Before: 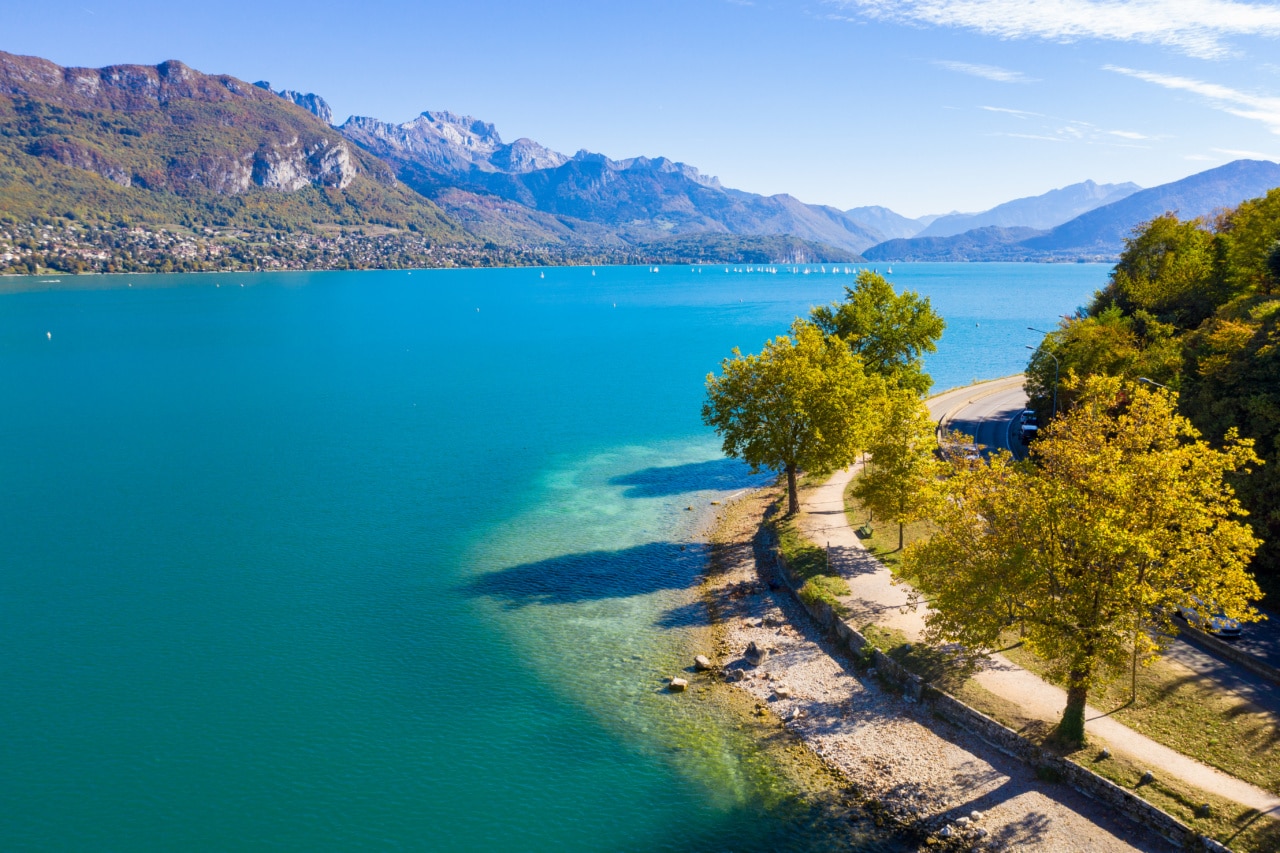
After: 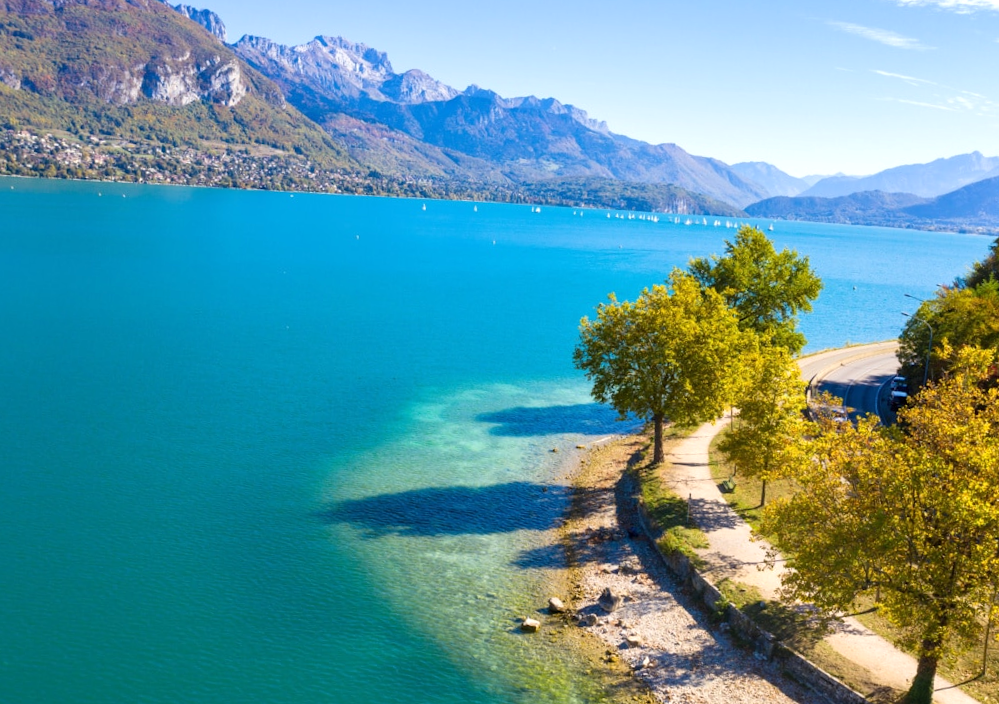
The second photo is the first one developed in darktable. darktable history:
crop and rotate: left 11.831%, top 11.346%, right 13.429%, bottom 13.899%
rotate and perspective: rotation 4.1°, automatic cropping off
exposure: exposure 0.236 EV, compensate highlight preservation false
